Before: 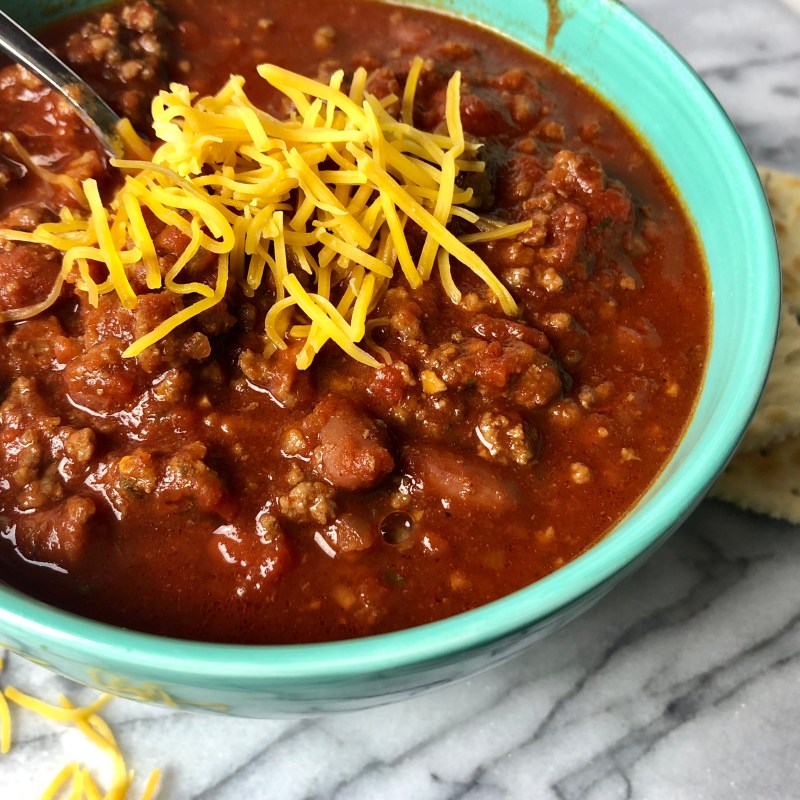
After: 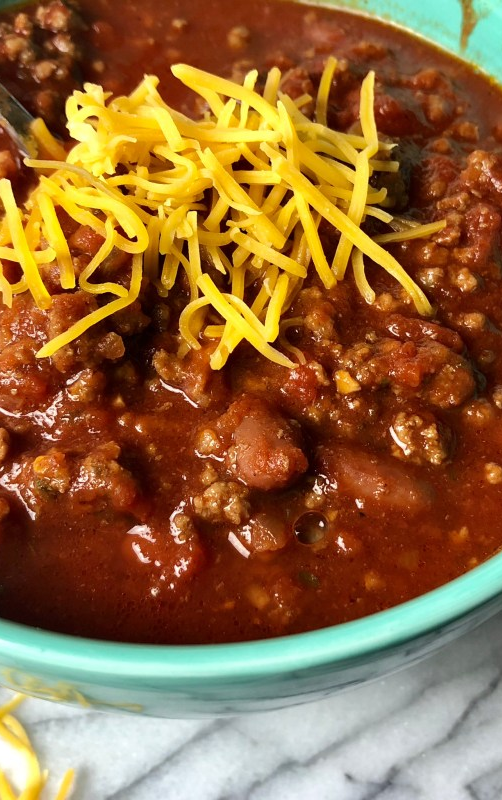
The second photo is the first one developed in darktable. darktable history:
crop: left 10.841%, right 26.346%
